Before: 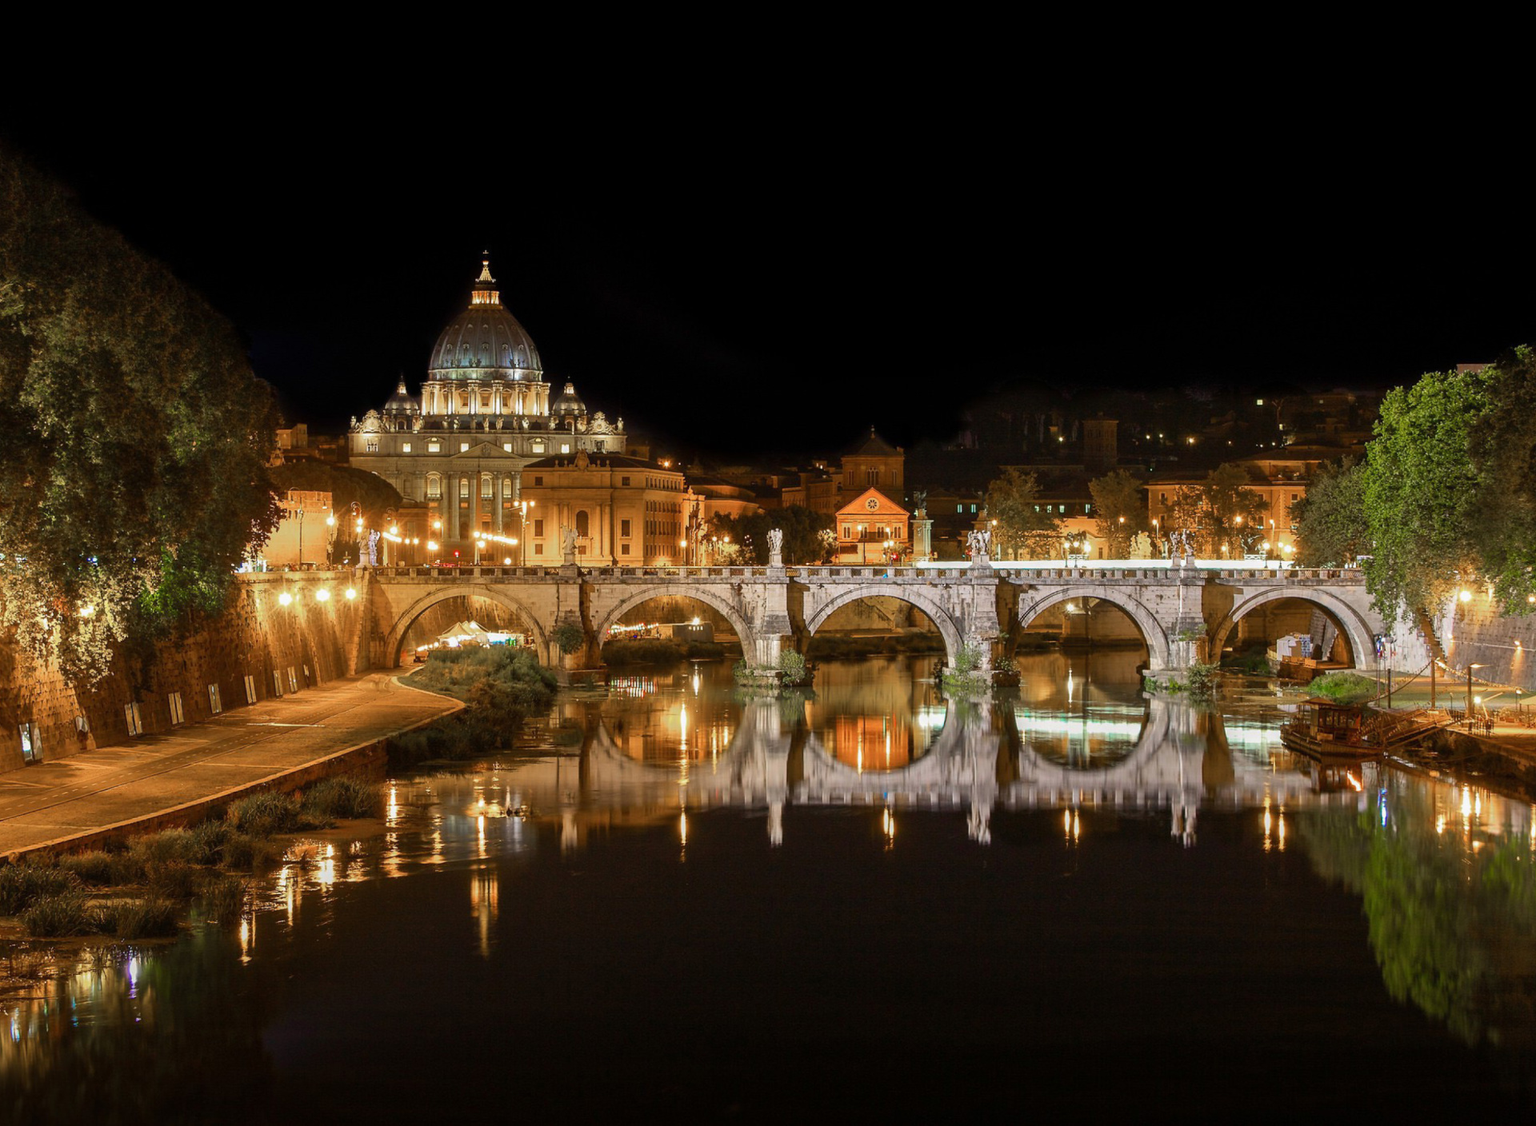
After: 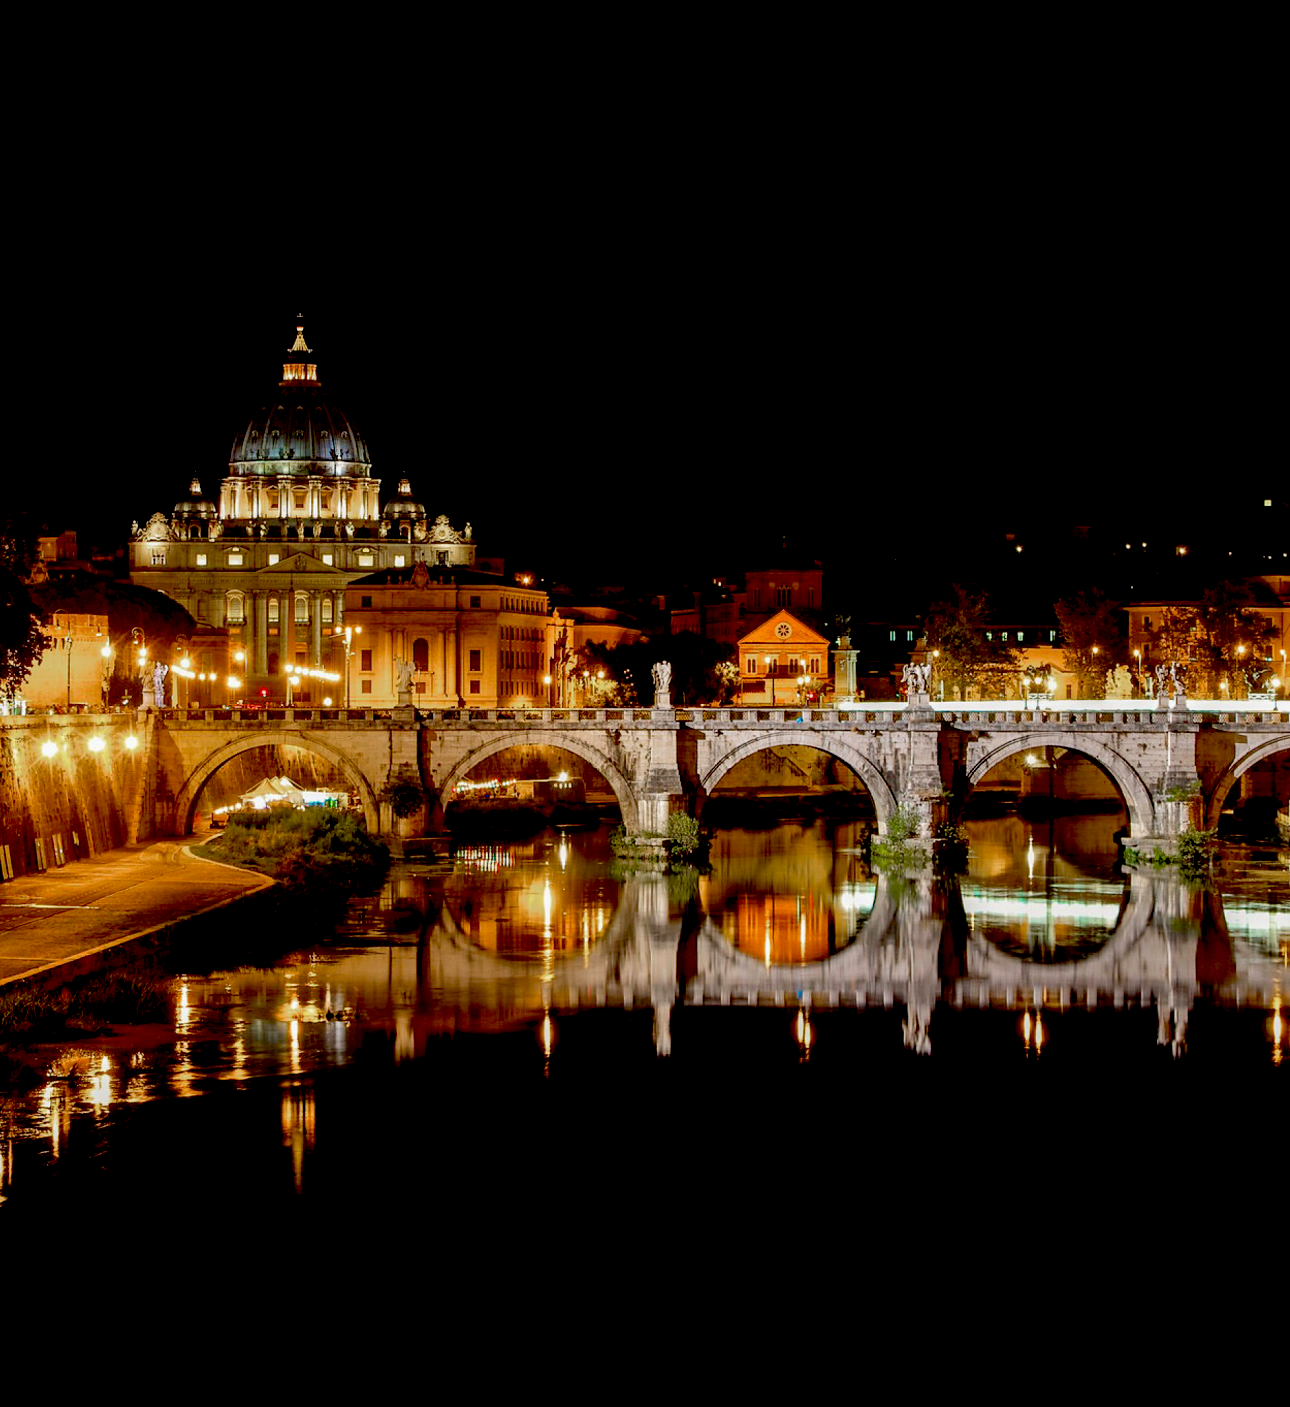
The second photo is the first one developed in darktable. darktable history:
crop and rotate: left 15.991%, right 16.795%
exposure: black level correction 0.048, exposure 0.013 EV, compensate exposure bias true, compensate highlight preservation false
